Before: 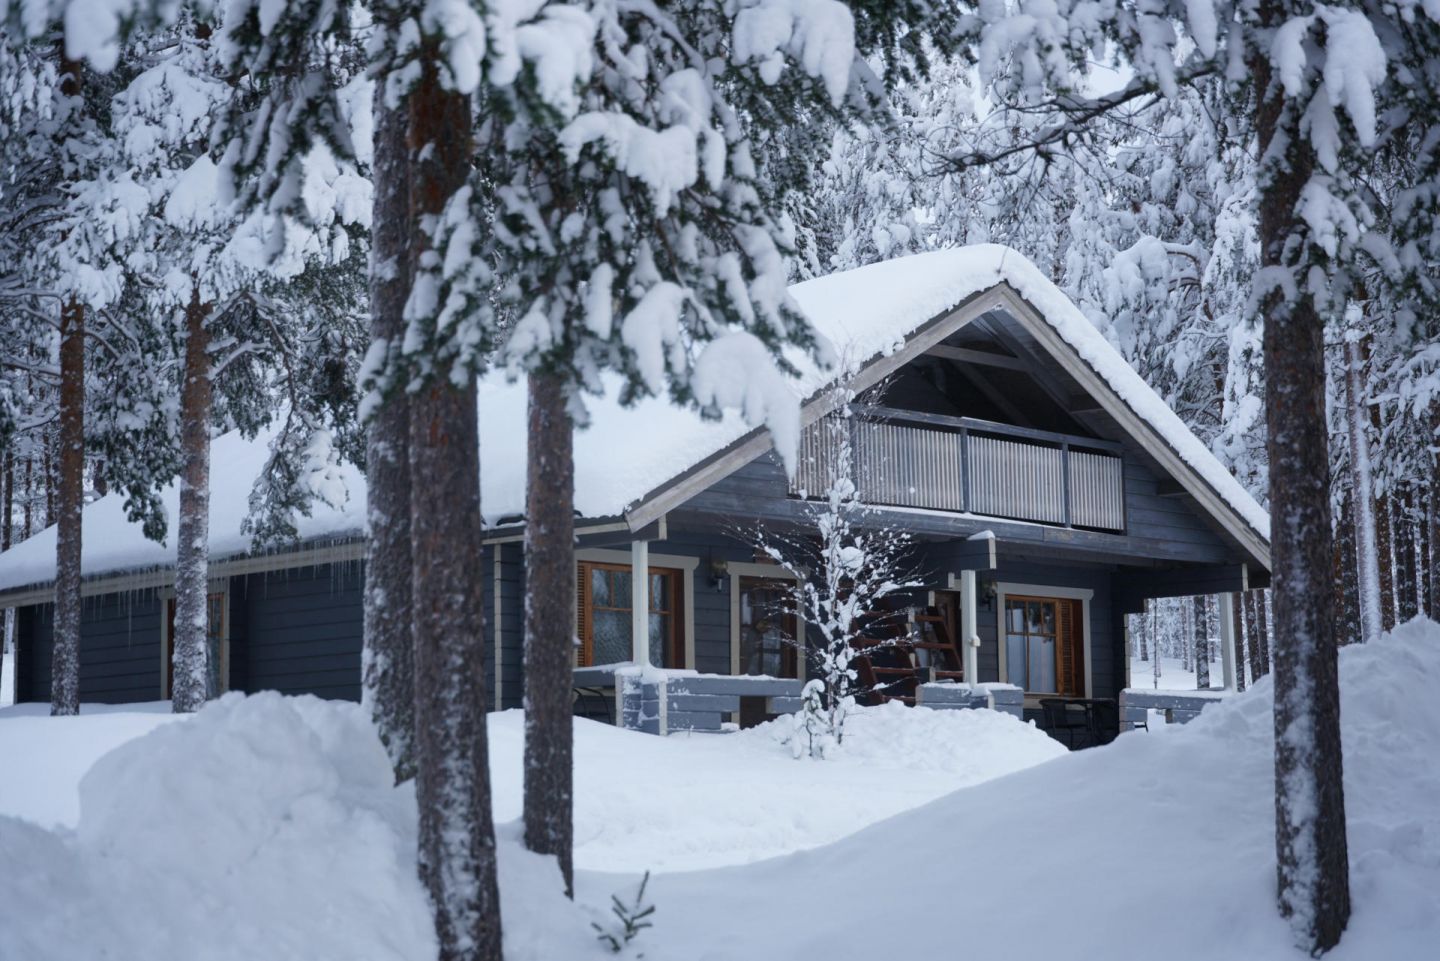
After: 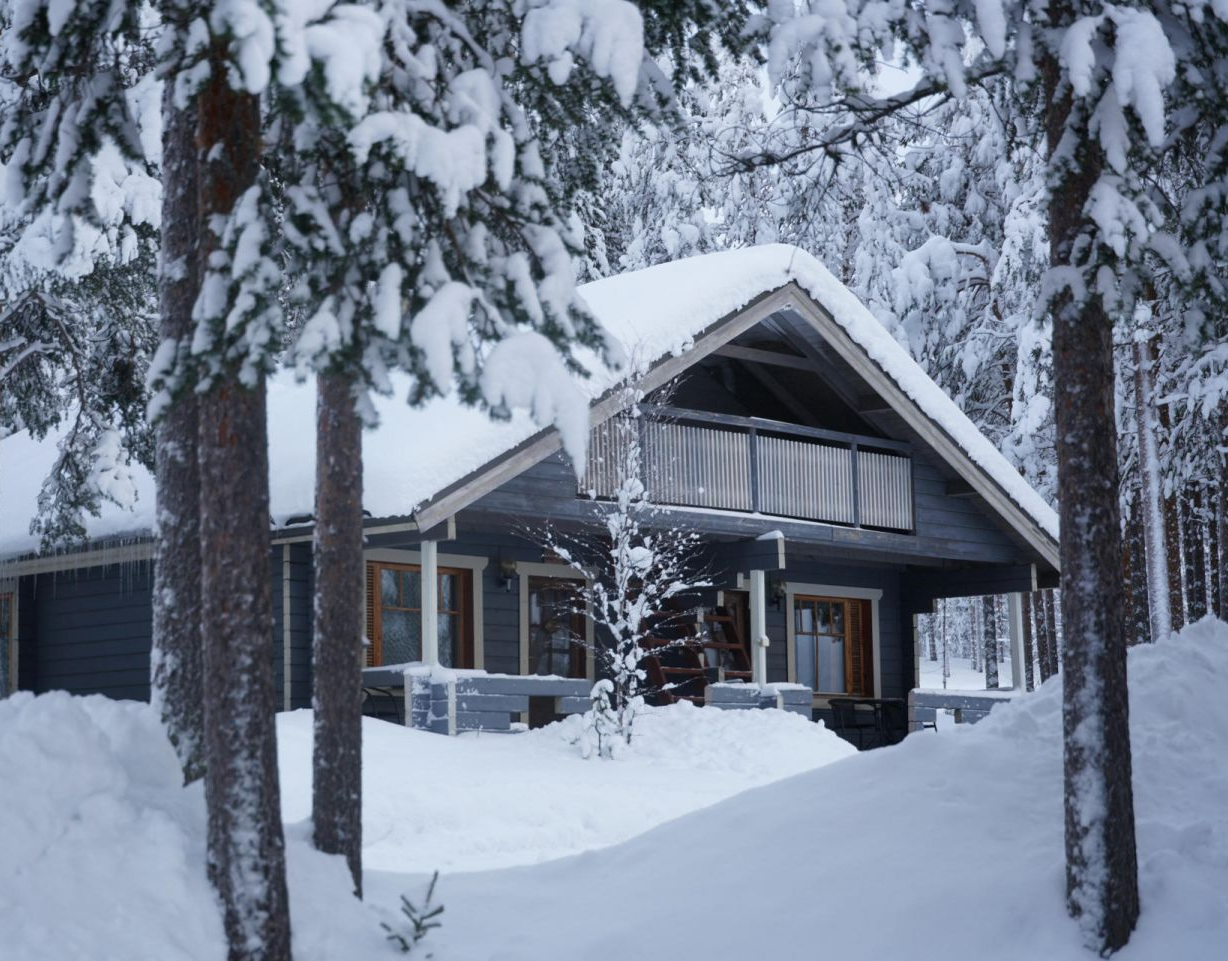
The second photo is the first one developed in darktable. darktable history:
crop and rotate: left 14.659%
